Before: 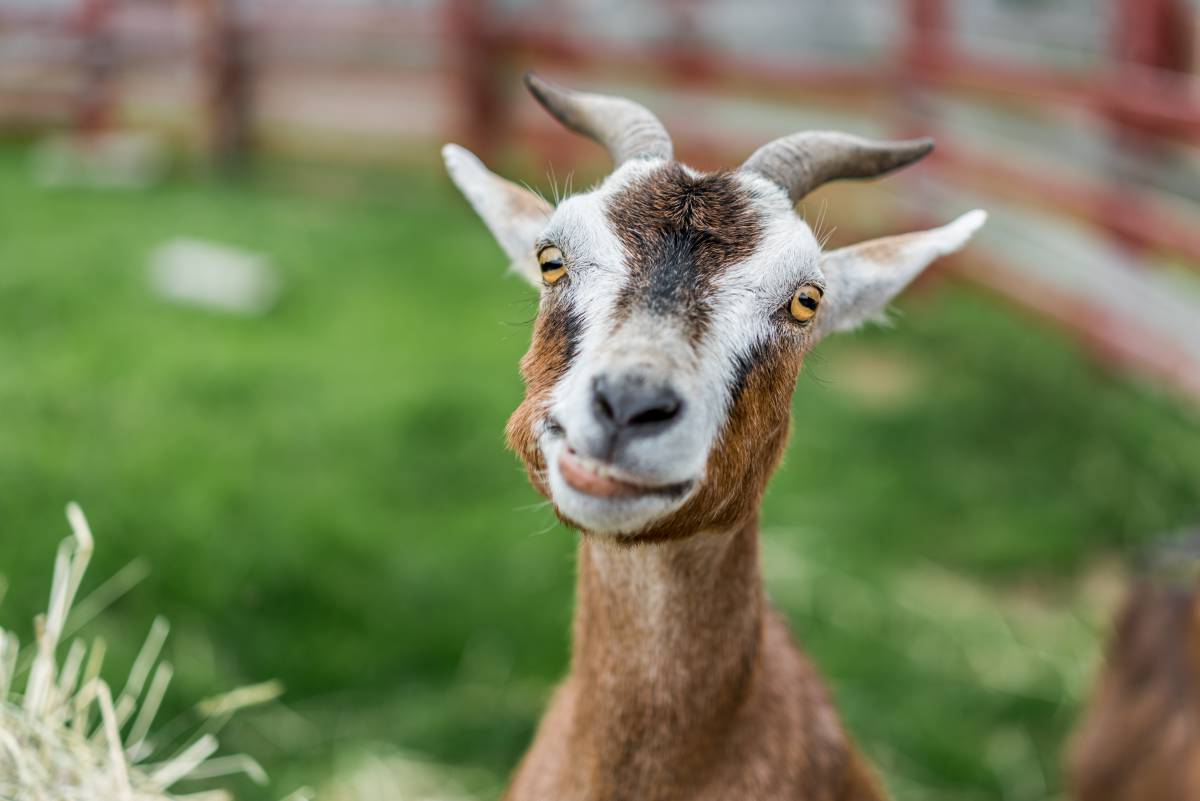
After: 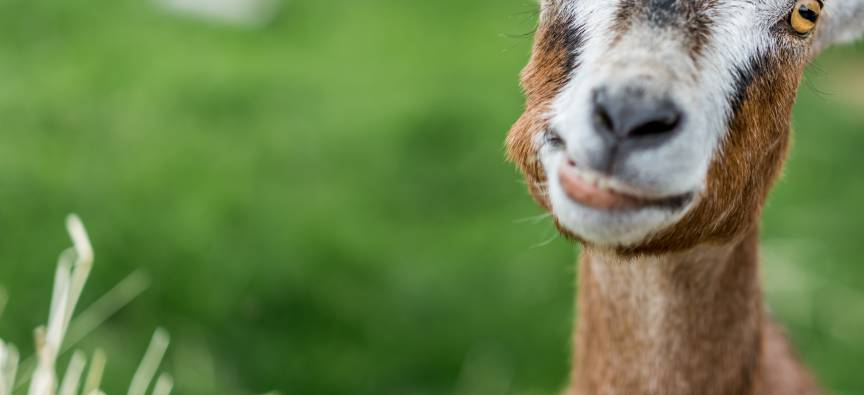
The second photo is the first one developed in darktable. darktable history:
crop: top 35.995%, right 27.957%, bottom 14.681%
